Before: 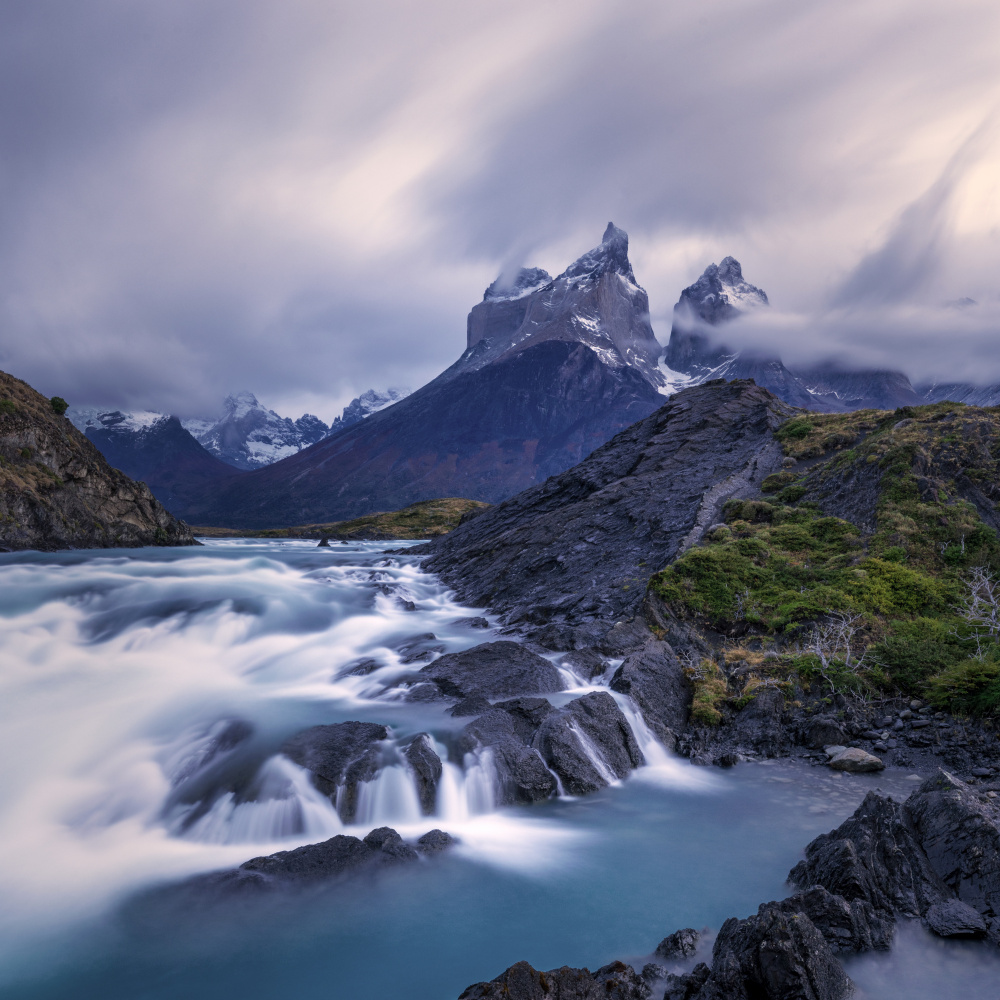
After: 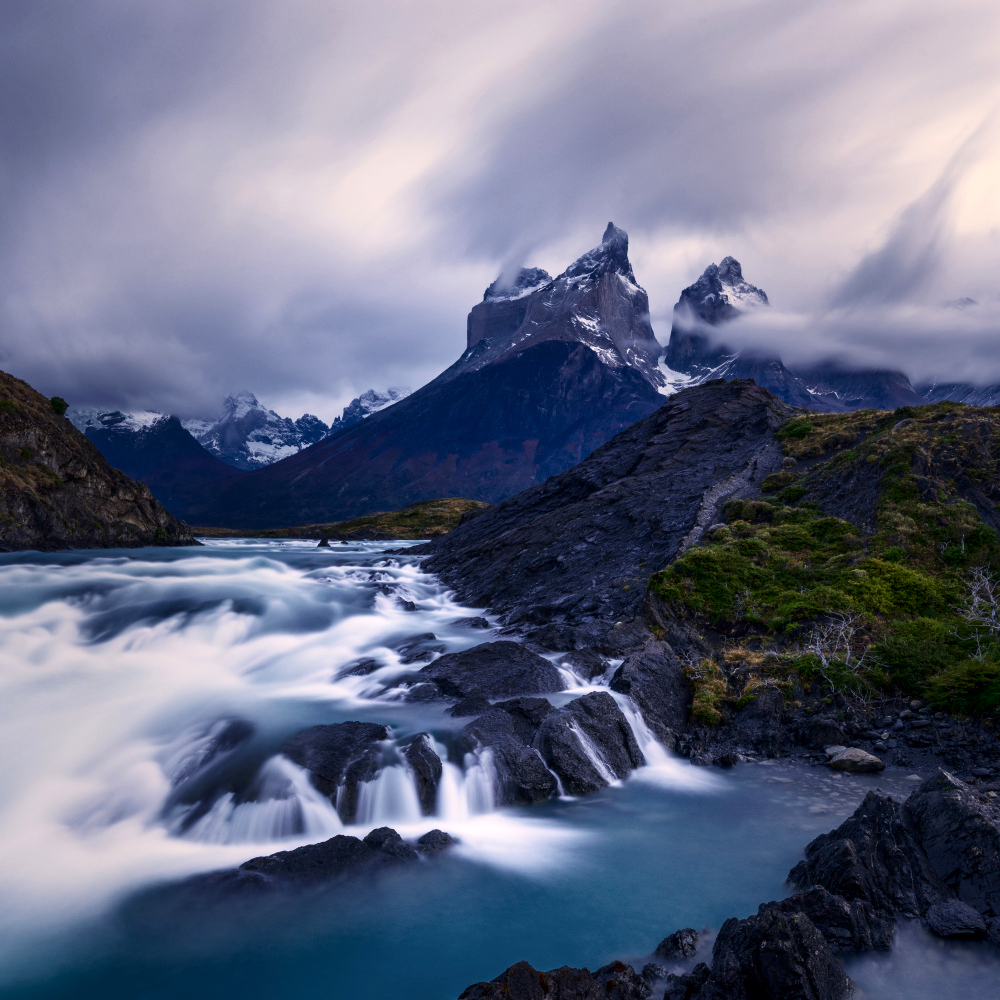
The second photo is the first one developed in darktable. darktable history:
contrast brightness saturation: contrast 0.201, brightness -0.1, saturation 0.101
